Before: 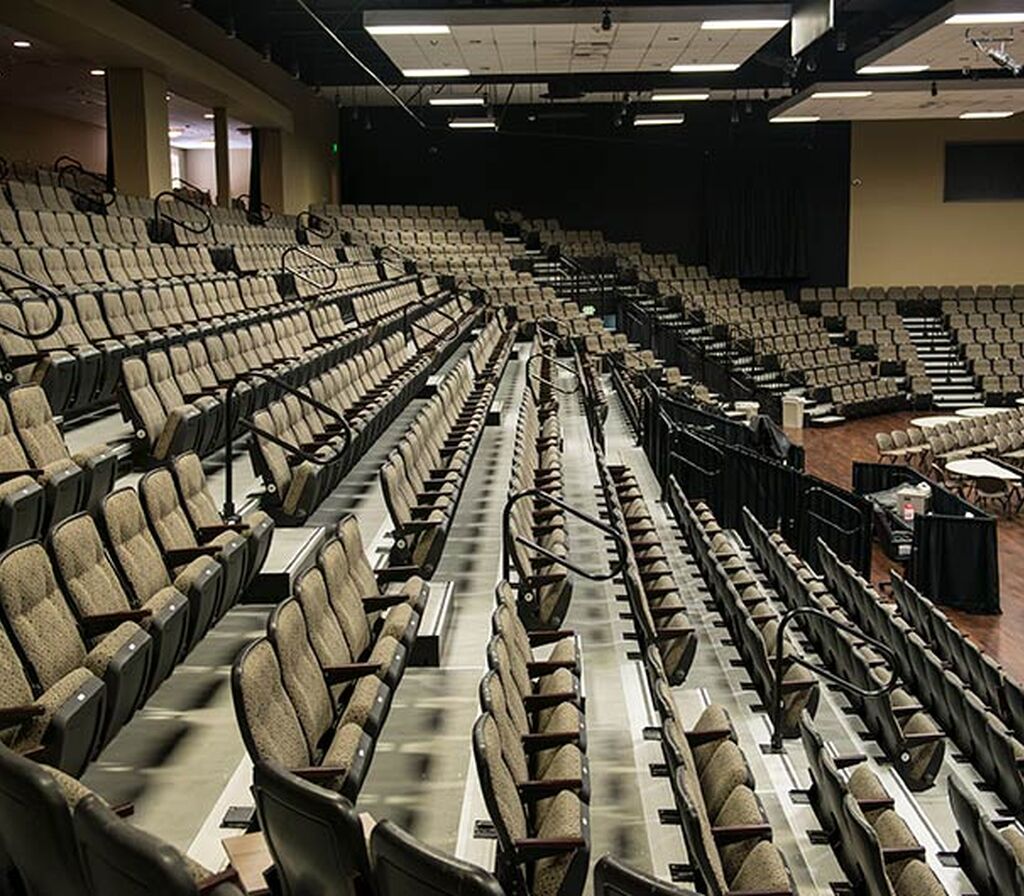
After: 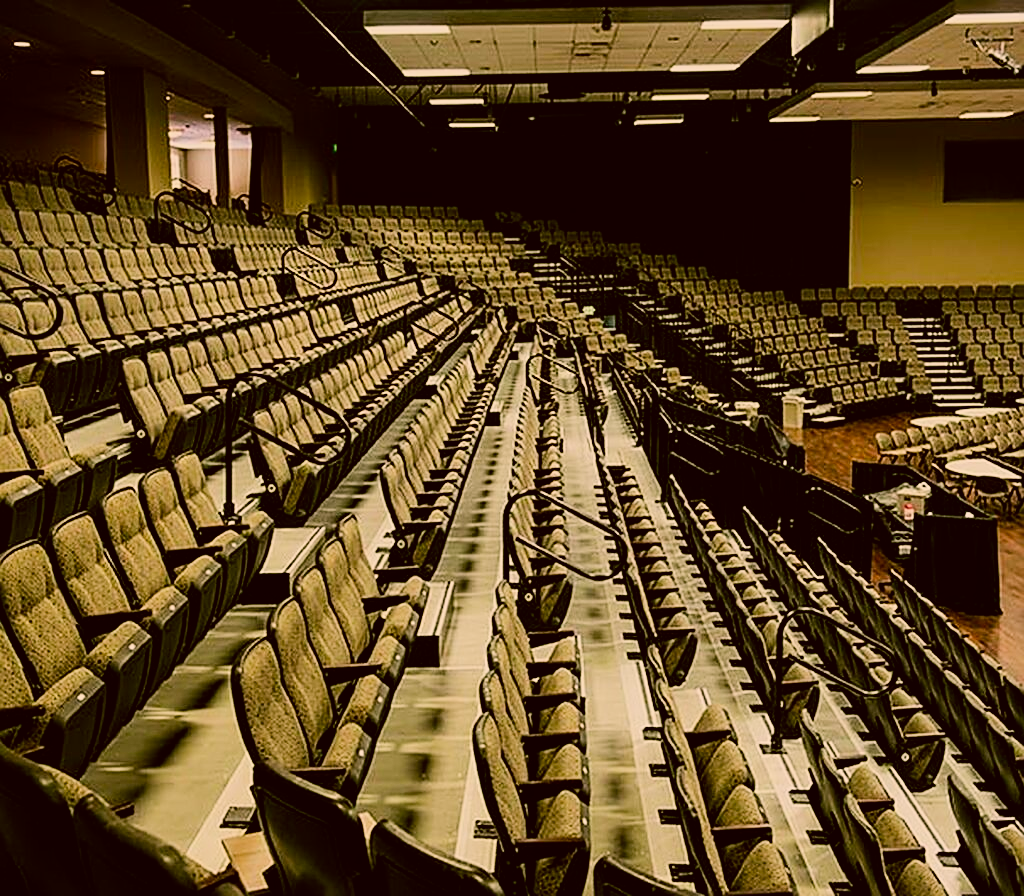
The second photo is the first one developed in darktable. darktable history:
contrast brightness saturation: contrast 0.167, saturation 0.317
color correction: highlights a* 8.83, highlights b* 14.92, shadows a* -0.359, shadows b* 26.82
filmic rgb: black relative exposure -9.29 EV, white relative exposure 6.71 EV, hardness 3.06, contrast 1.059
sharpen: on, module defaults
